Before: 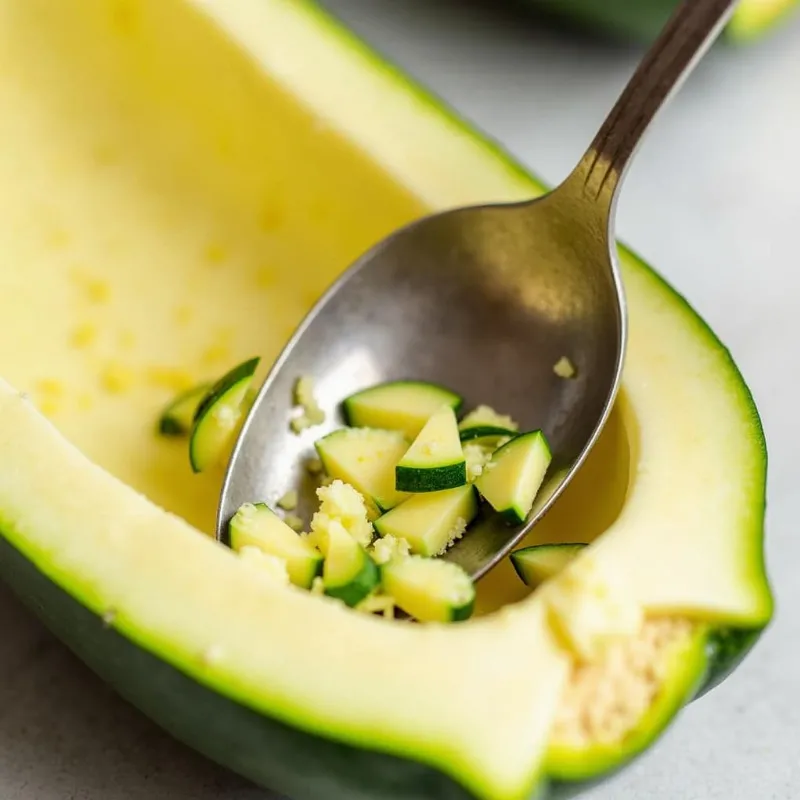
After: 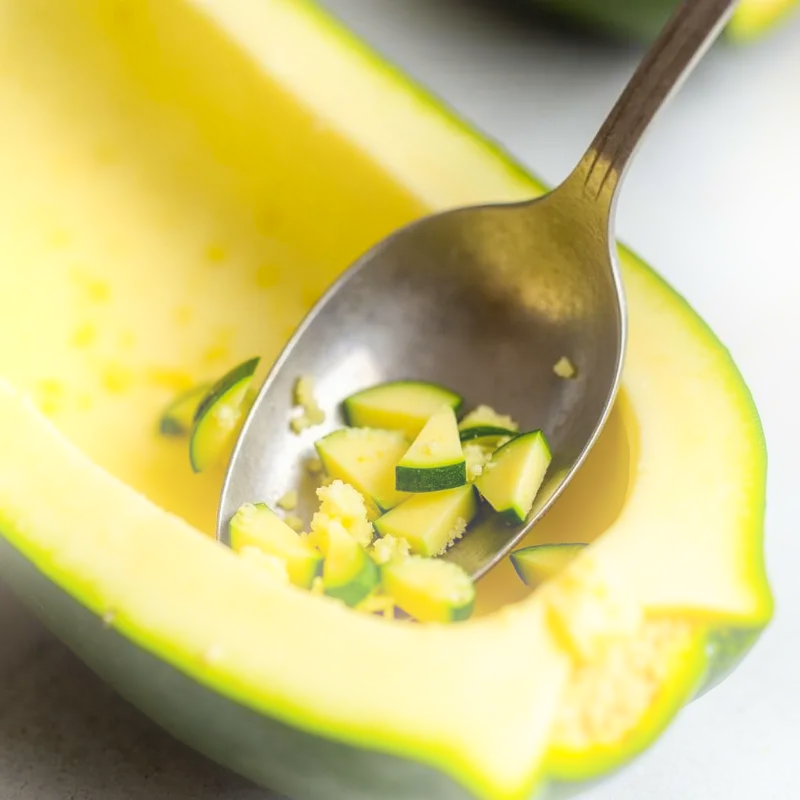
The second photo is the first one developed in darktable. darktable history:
bloom: size 16%, threshold 98%, strength 20%
color contrast: green-magenta contrast 0.8, blue-yellow contrast 1.1, unbound 0
